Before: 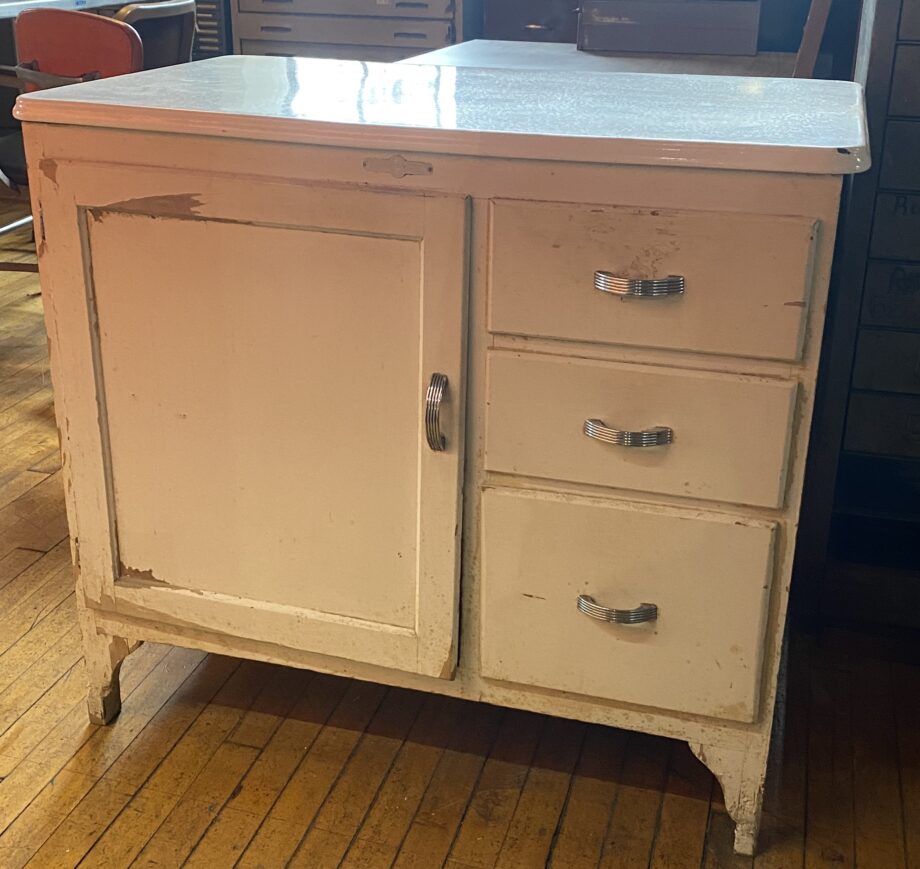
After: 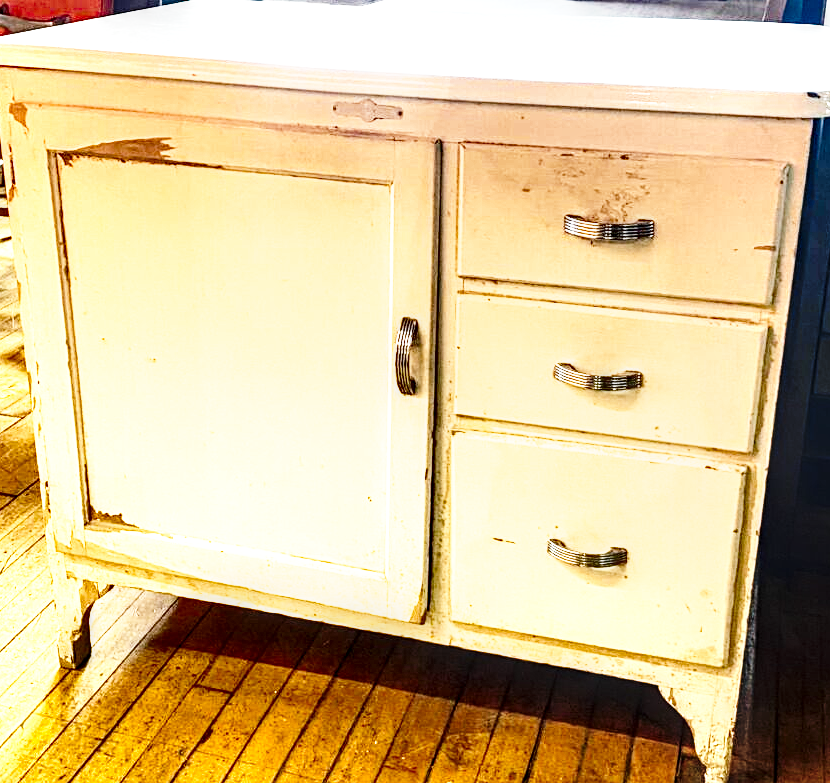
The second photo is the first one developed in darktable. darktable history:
crop: left 3.311%, top 6.511%, right 6.446%, bottom 3.279%
local contrast: highlights 64%, shadows 53%, detail 168%, midtone range 0.513
shadows and highlights: shadows 6.64, soften with gaussian
base curve: curves: ch0 [(0, 0) (0.028, 0.03) (0.121, 0.232) (0.46, 0.748) (0.859, 0.968) (1, 1)], preserve colors none
exposure: black level correction 0, exposure 0.95 EV, compensate highlight preservation false
tone curve: curves: ch0 [(0, 0) (0.187, 0.12) (0.384, 0.363) (0.618, 0.698) (0.754, 0.857) (0.875, 0.956) (1, 0.987)]; ch1 [(0, 0) (0.402, 0.36) (0.476, 0.466) (0.501, 0.501) (0.518, 0.514) (0.564, 0.608) (0.614, 0.664) (0.692, 0.744) (1, 1)]; ch2 [(0, 0) (0.435, 0.412) (0.483, 0.481) (0.503, 0.503) (0.522, 0.535) (0.563, 0.601) (0.627, 0.699) (0.699, 0.753) (0.997, 0.858)], preserve colors none
haze removal: compatibility mode true, adaptive false
